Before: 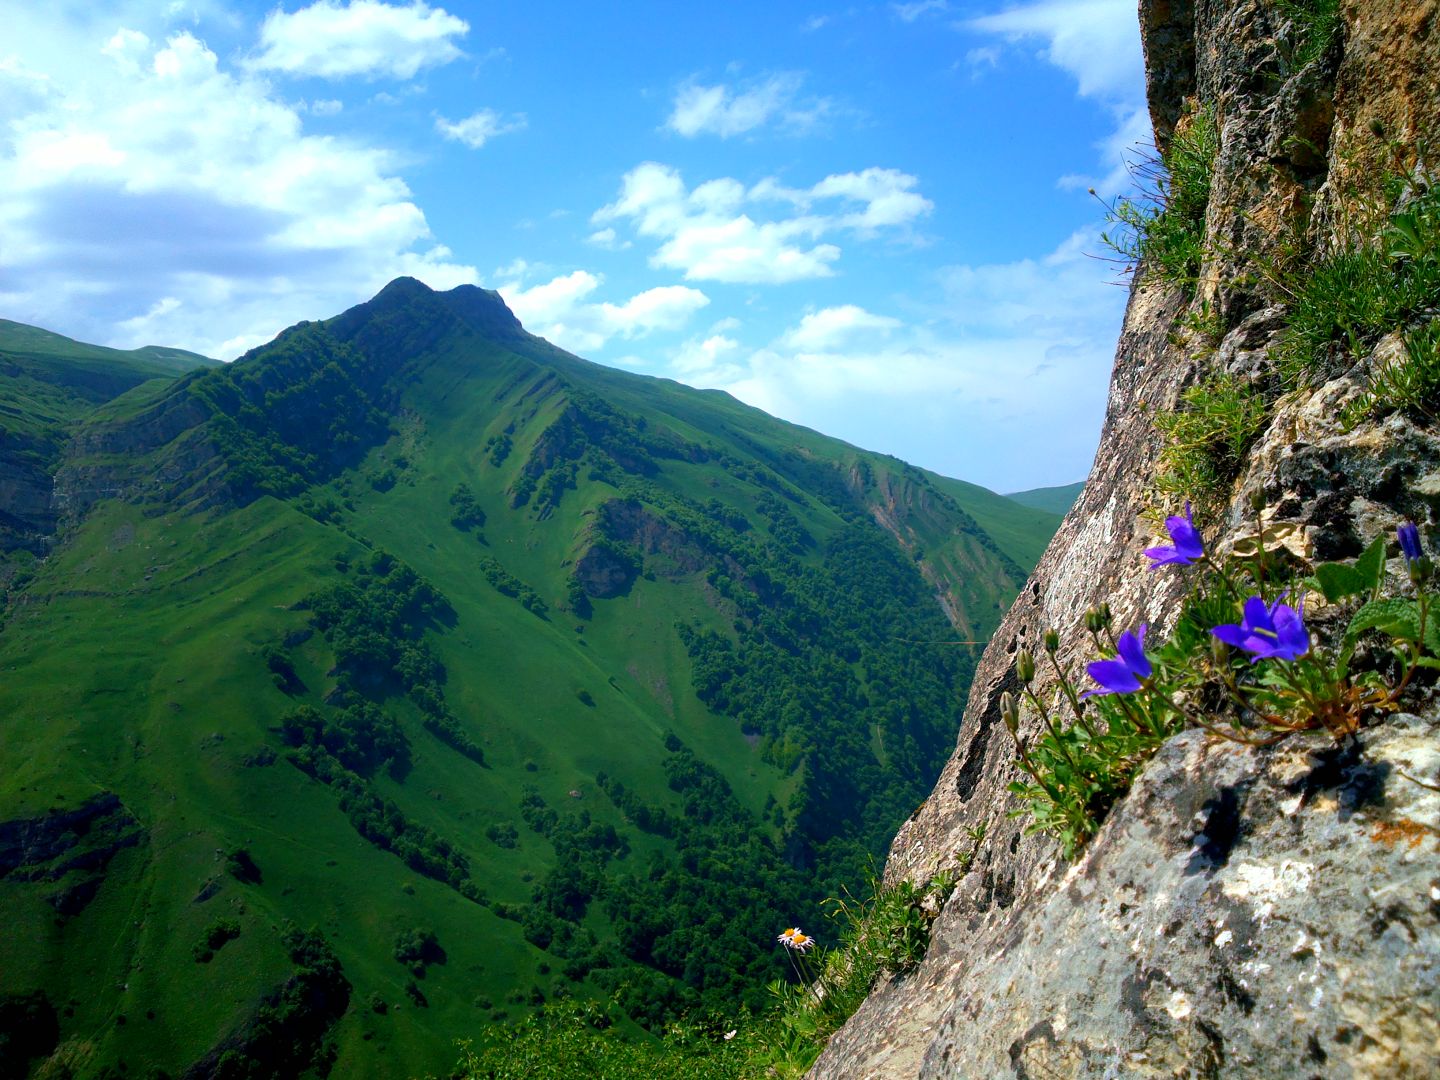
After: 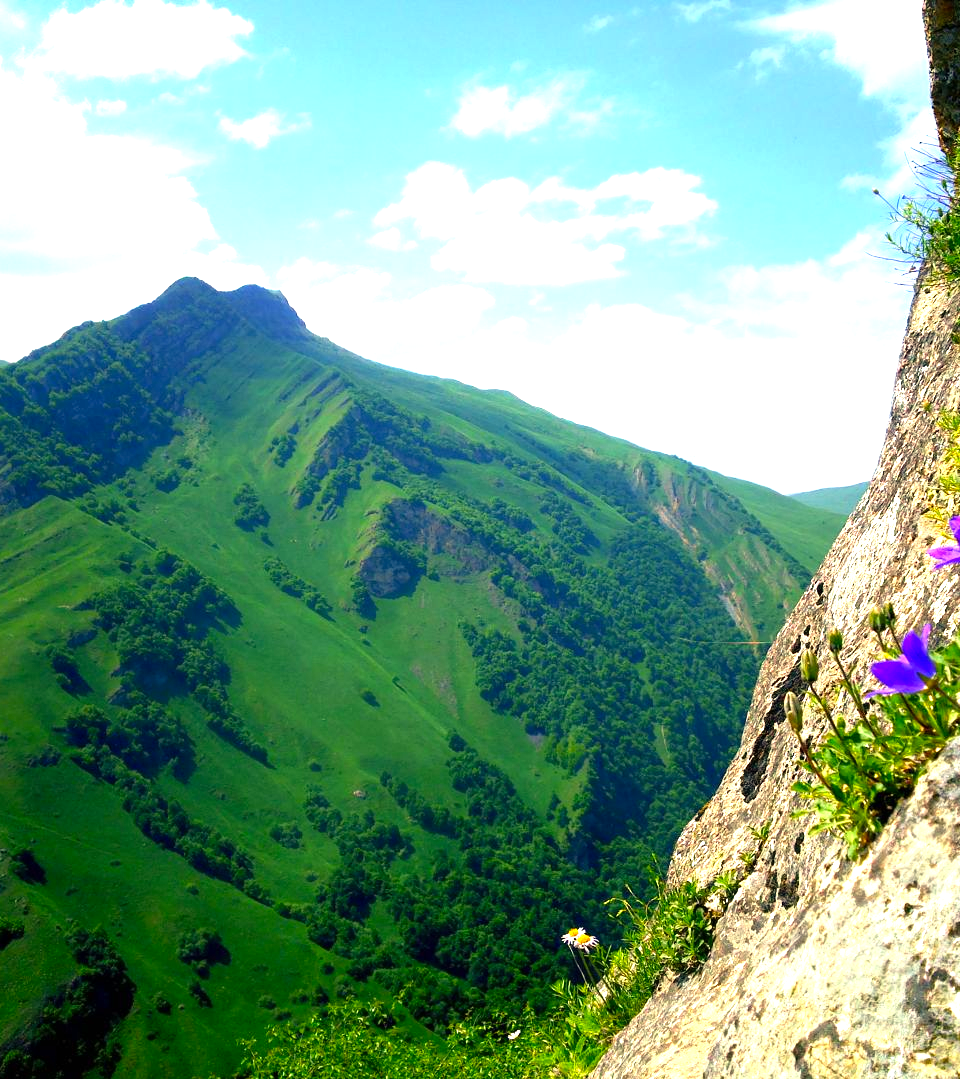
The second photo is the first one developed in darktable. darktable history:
levels: levels [0, 0.352, 0.703]
color correction: highlights a* 1.45, highlights b* 17.92
crop and rotate: left 15.061%, right 18.262%
